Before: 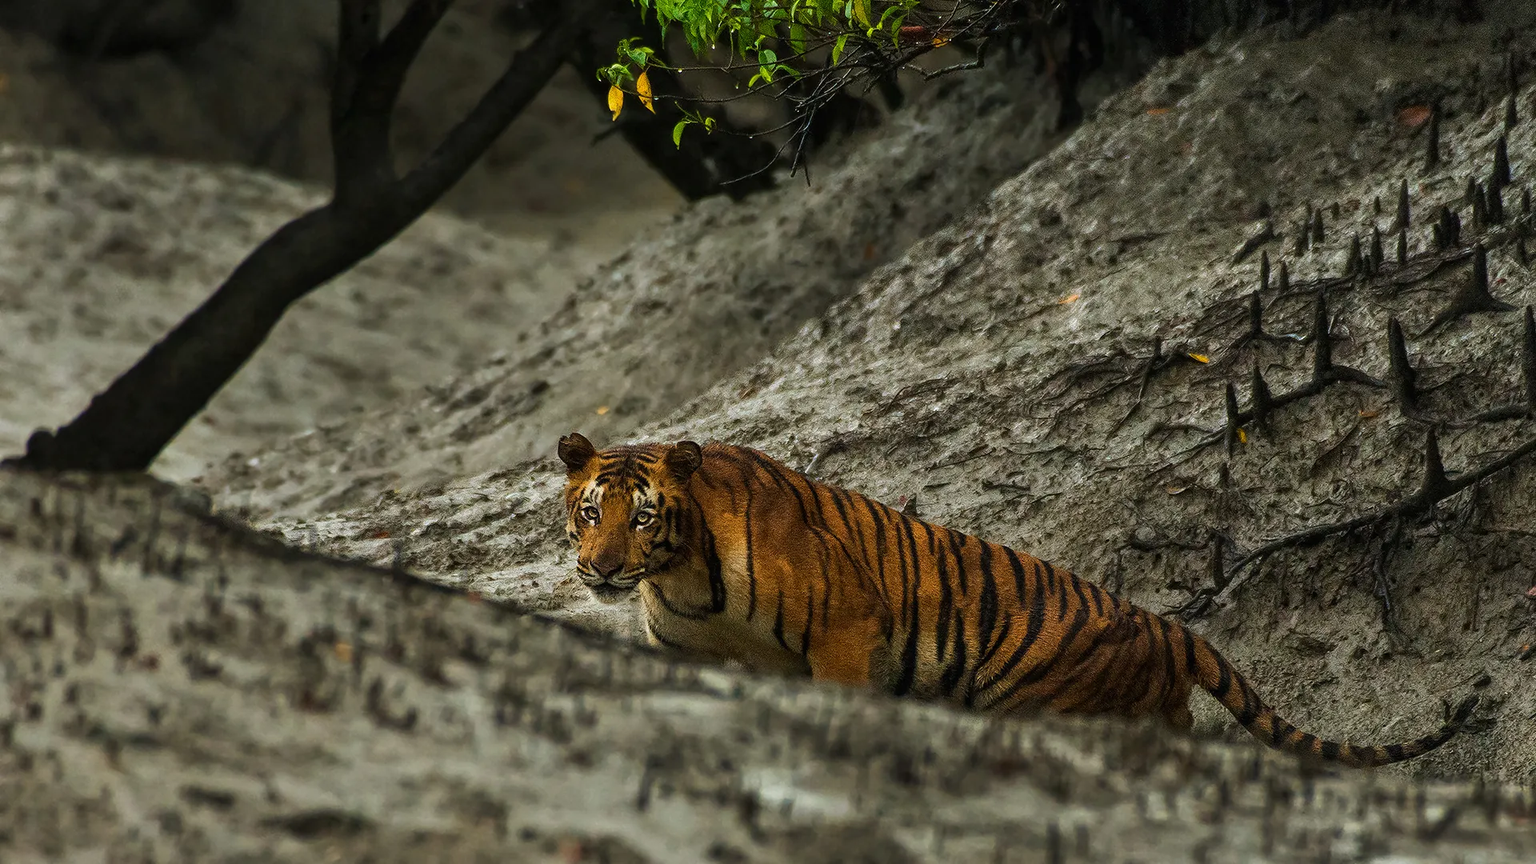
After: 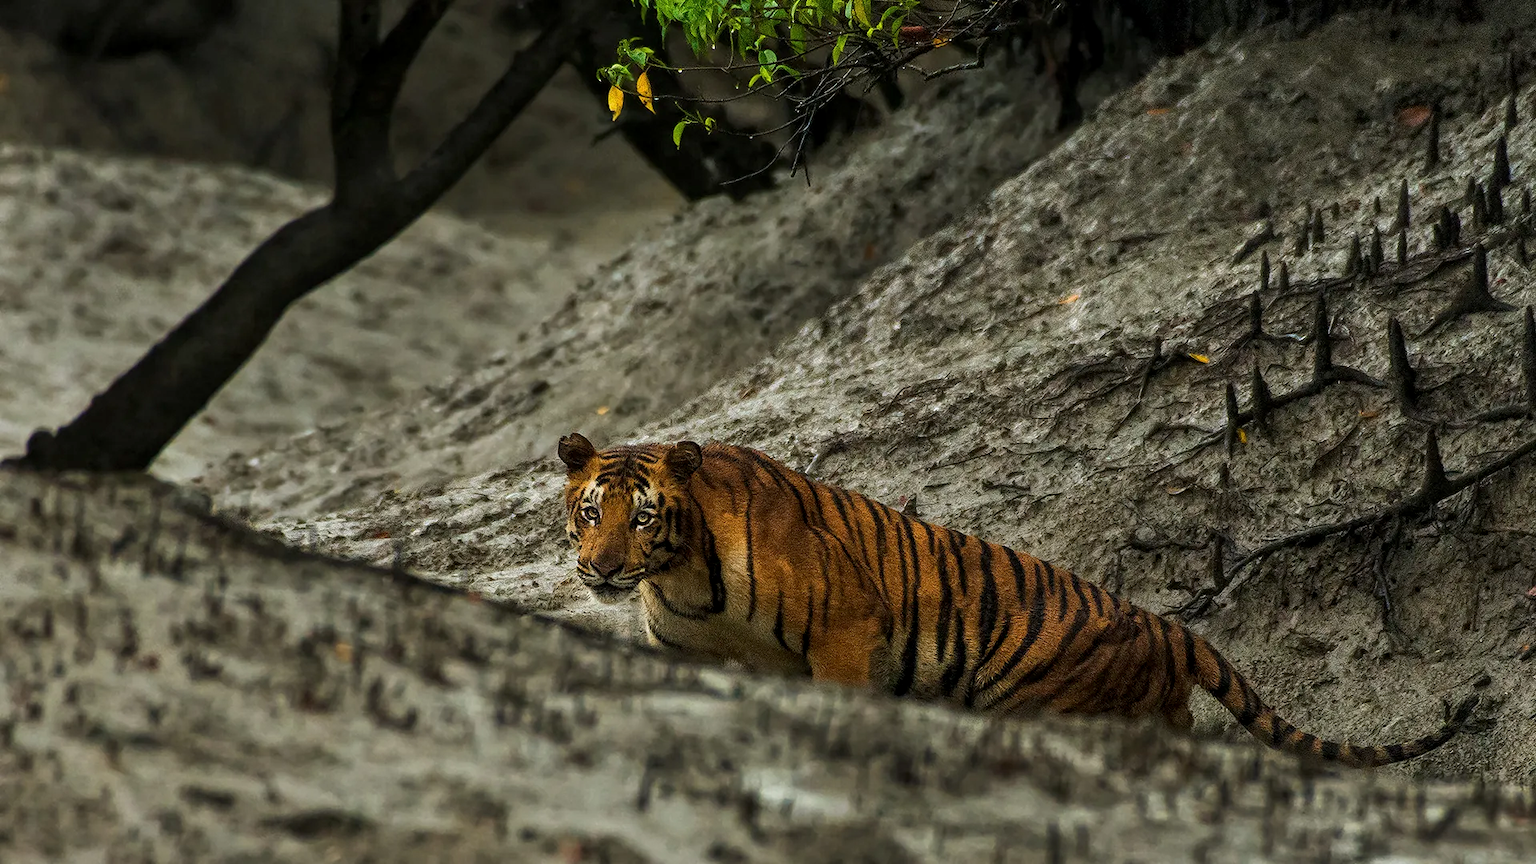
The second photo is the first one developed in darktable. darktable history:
local contrast: highlights 100%, shadows 102%, detail 119%, midtone range 0.2
